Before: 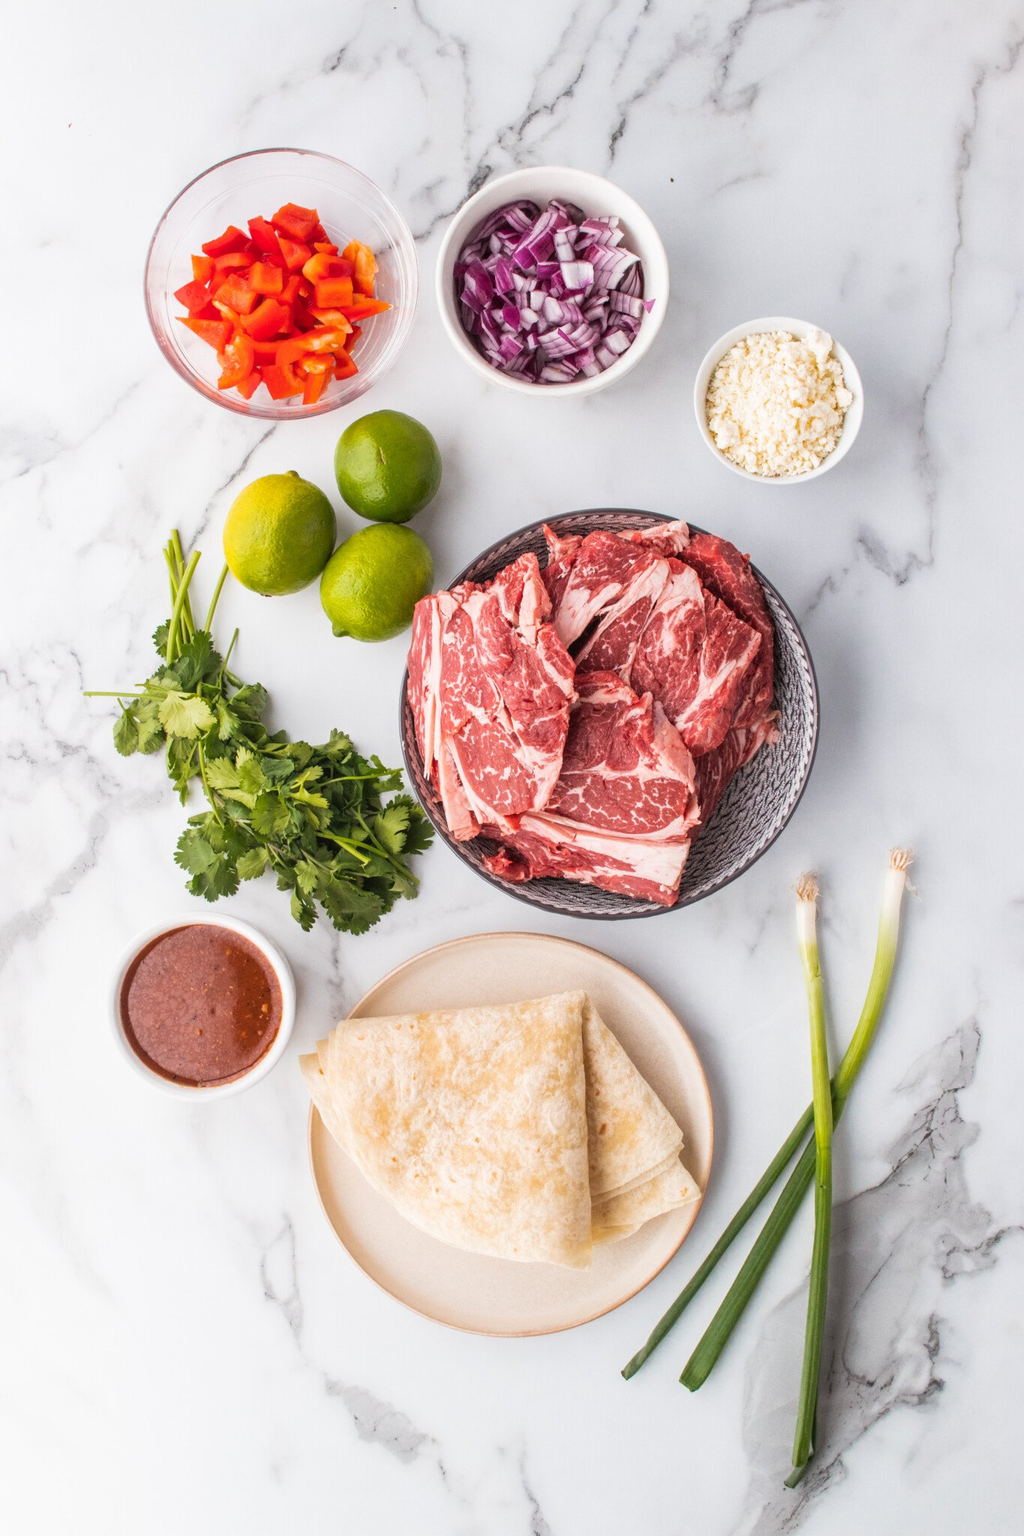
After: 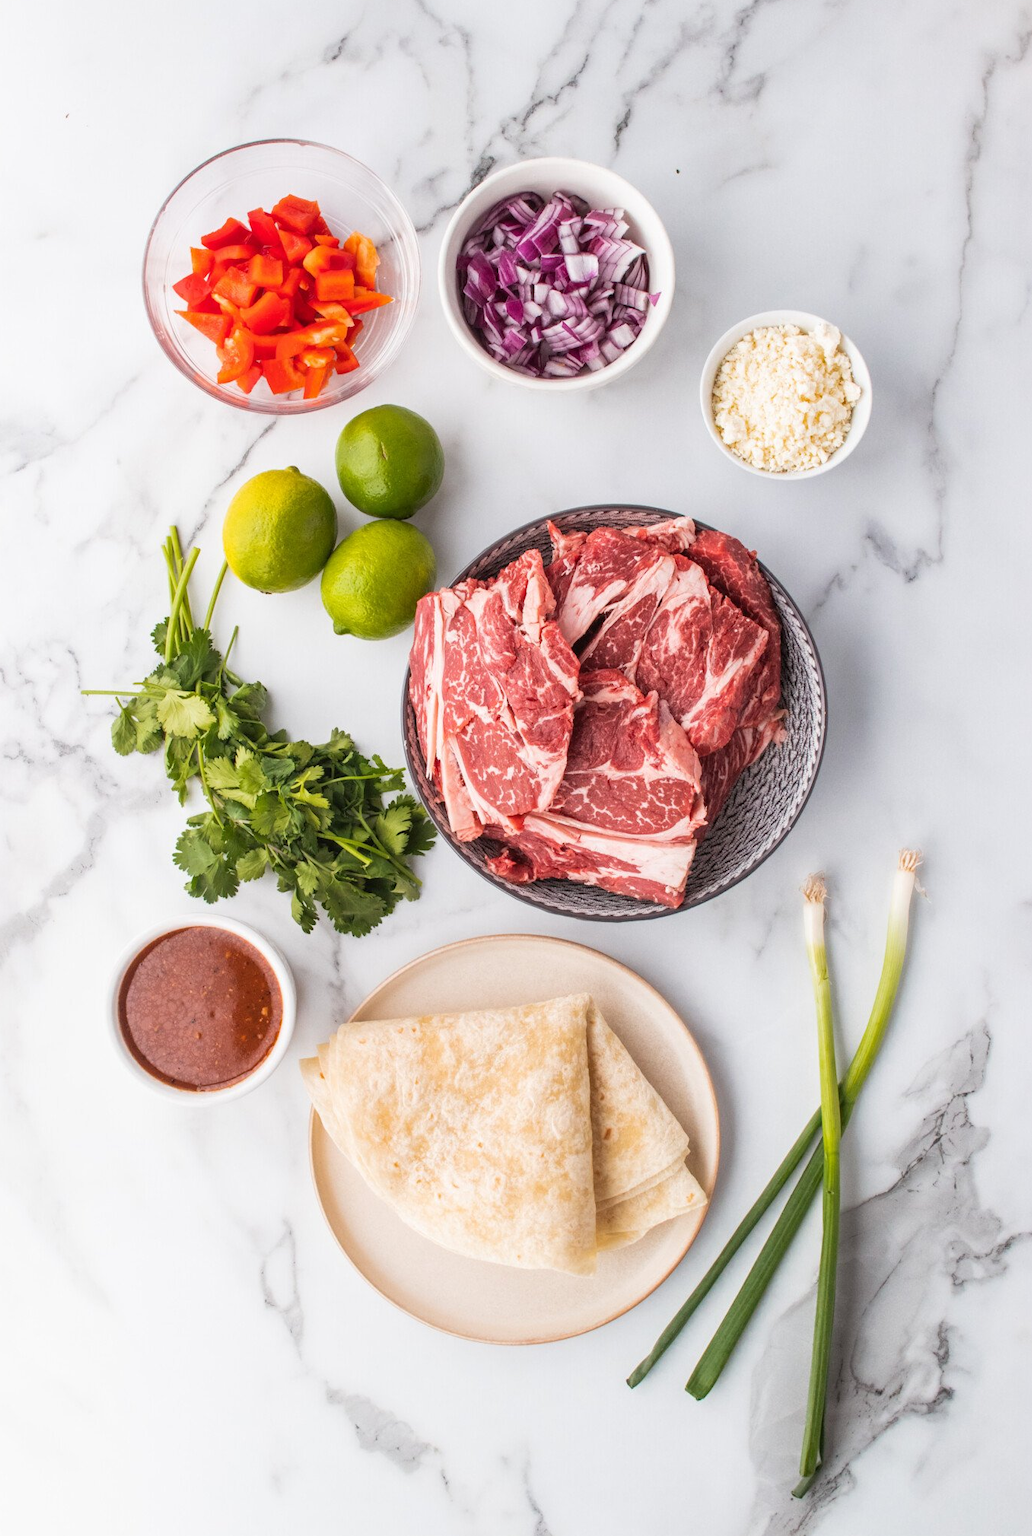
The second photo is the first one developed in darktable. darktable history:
crop: left 0.419%, top 0.747%, right 0.165%, bottom 0.651%
